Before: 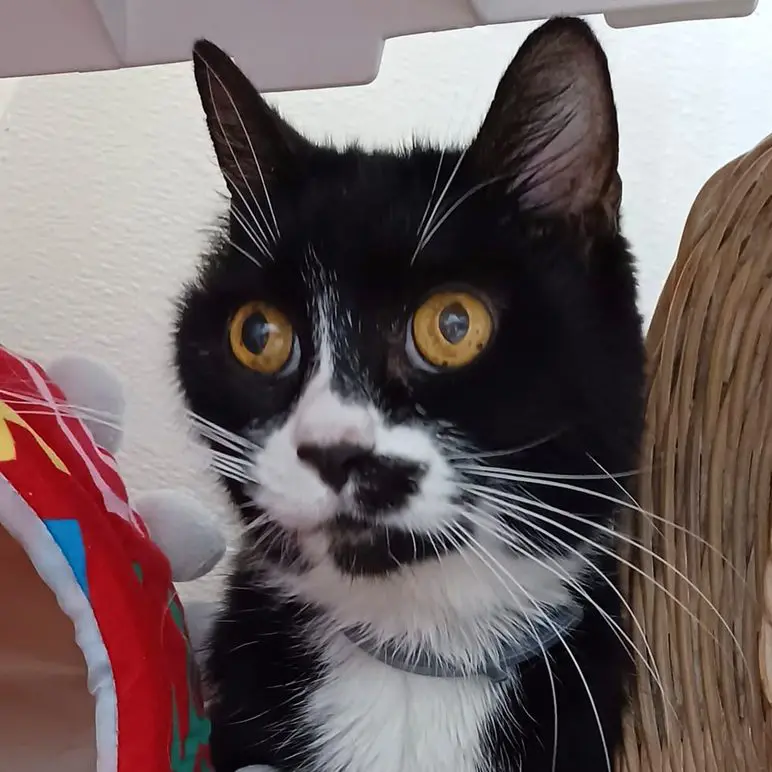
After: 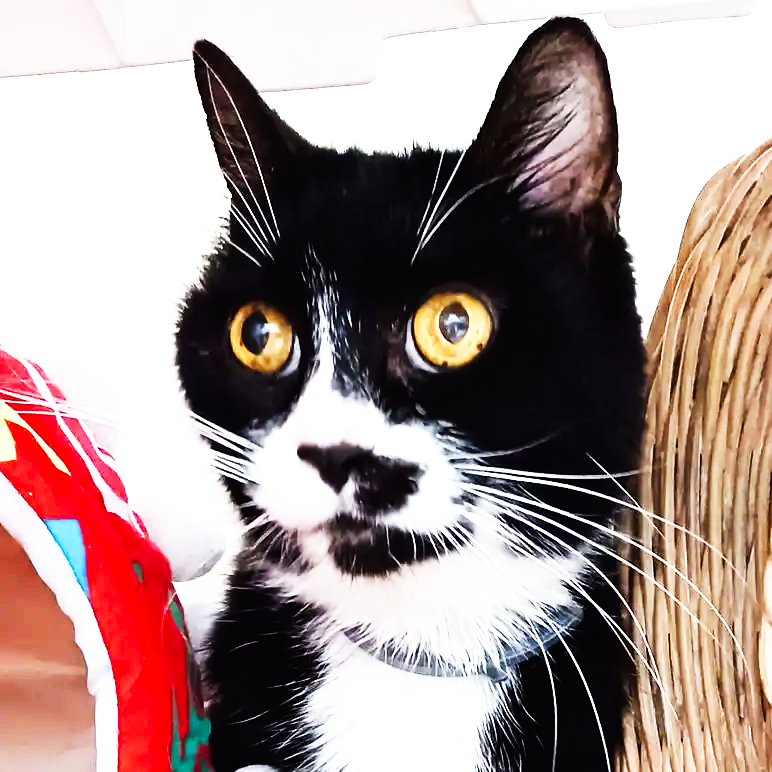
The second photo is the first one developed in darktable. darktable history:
exposure: exposure 0.654 EV, compensate exposure bias true, compensate highlight preservation false
base curve: curves: ch0 [(0, 0) (0.007, 0.004) (0.027, 0.03) (0.046, 0.07) (0.207, 0.54) (0.442, 0.872) (0.673, 0.972) (1, 1)], preserve colors none
tone equalizer: -8 EV -0.713 EV, -7 EV -0.71 EV, -6 EV -0.588 EV, -5 EV -0.384 EV, -3 EV 0.39 EV, -2 EV 0.6 EV, -1 EV 0.676 EV, +0 EV 0.774 EV, edges refinement/feathering 500, mask exposure compensation -1.57 EV, preserve details no
